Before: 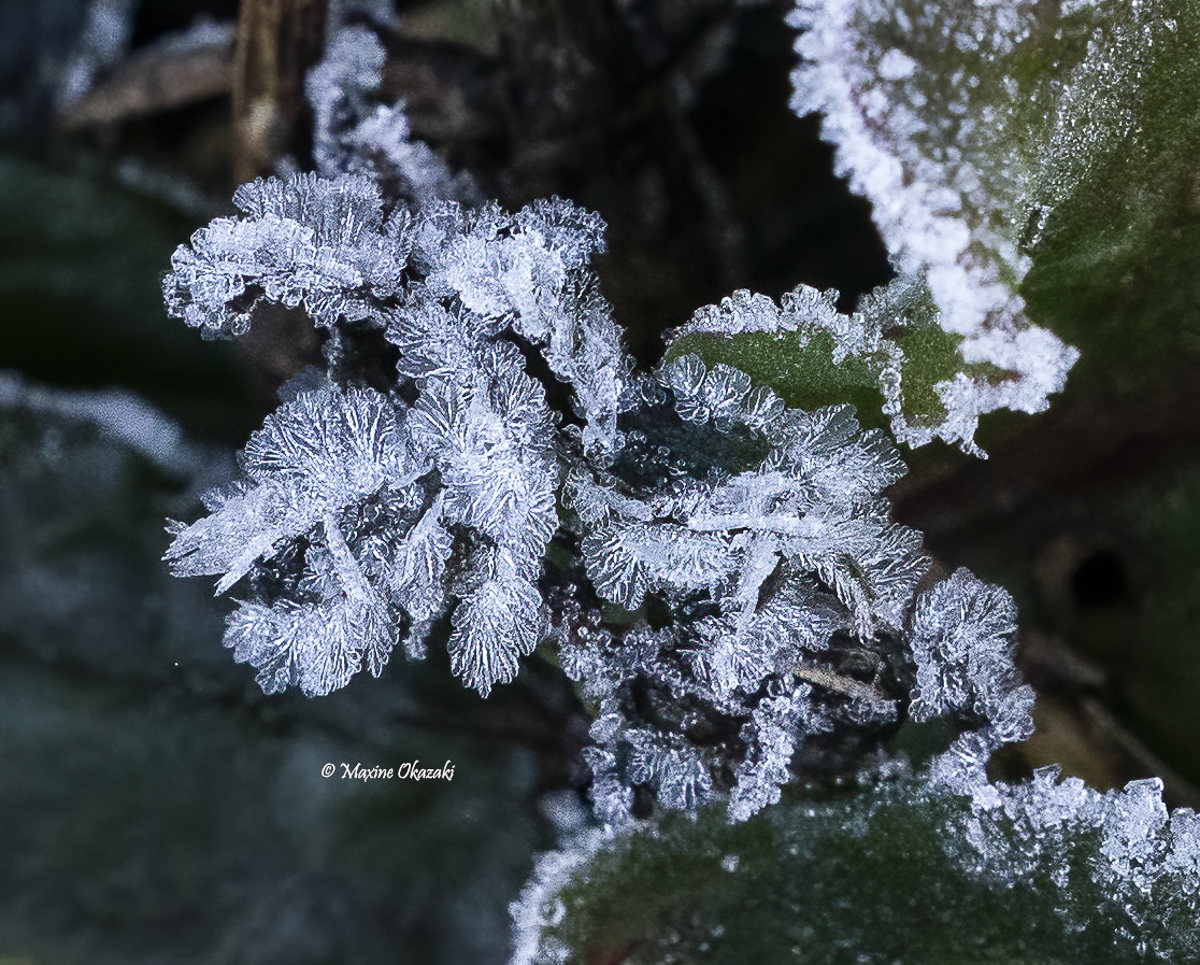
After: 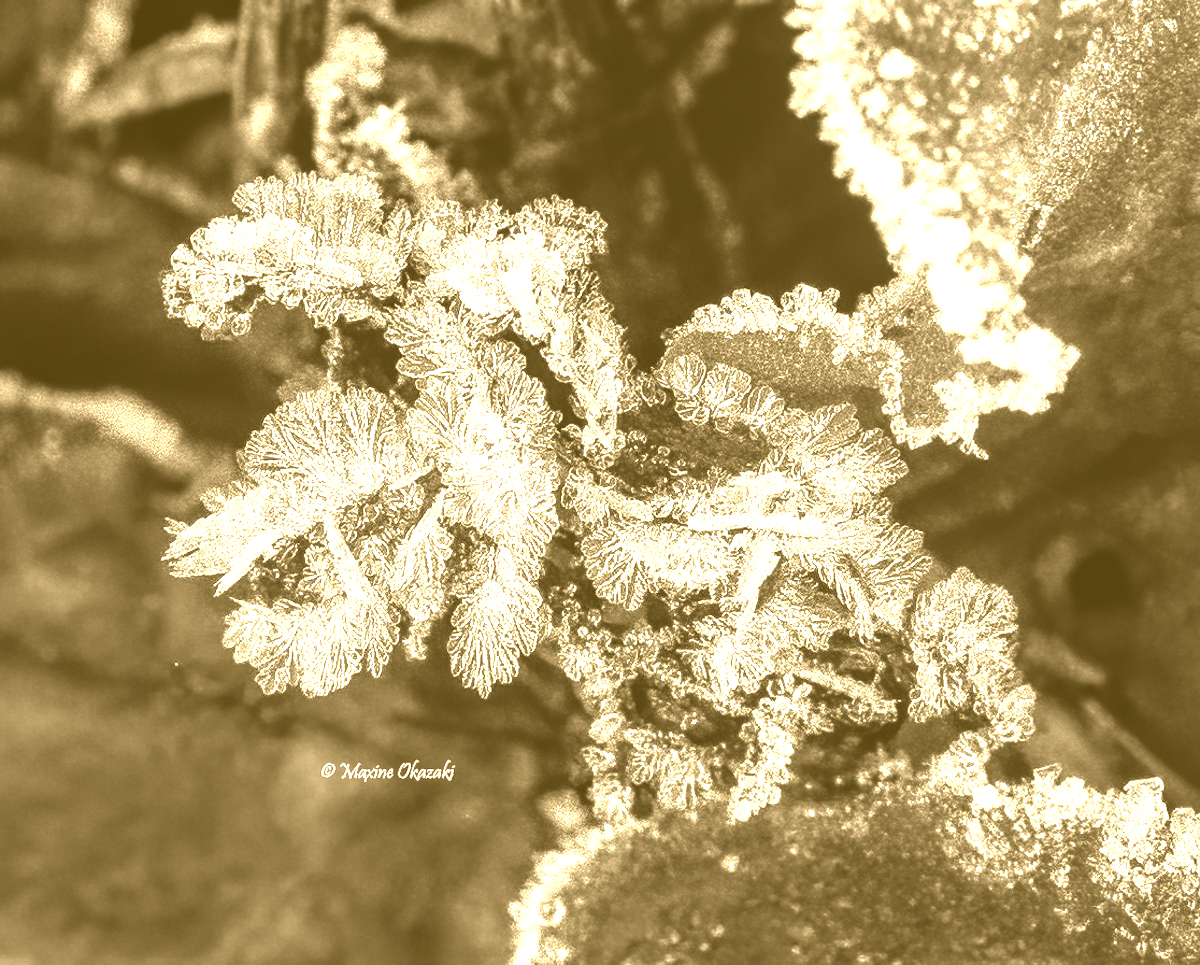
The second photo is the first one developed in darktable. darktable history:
local contrast: on, module defaults
exposure: exposure 0.556 EV, compensate highlight preservation false
colorize: hue 36°, source mix 100%
